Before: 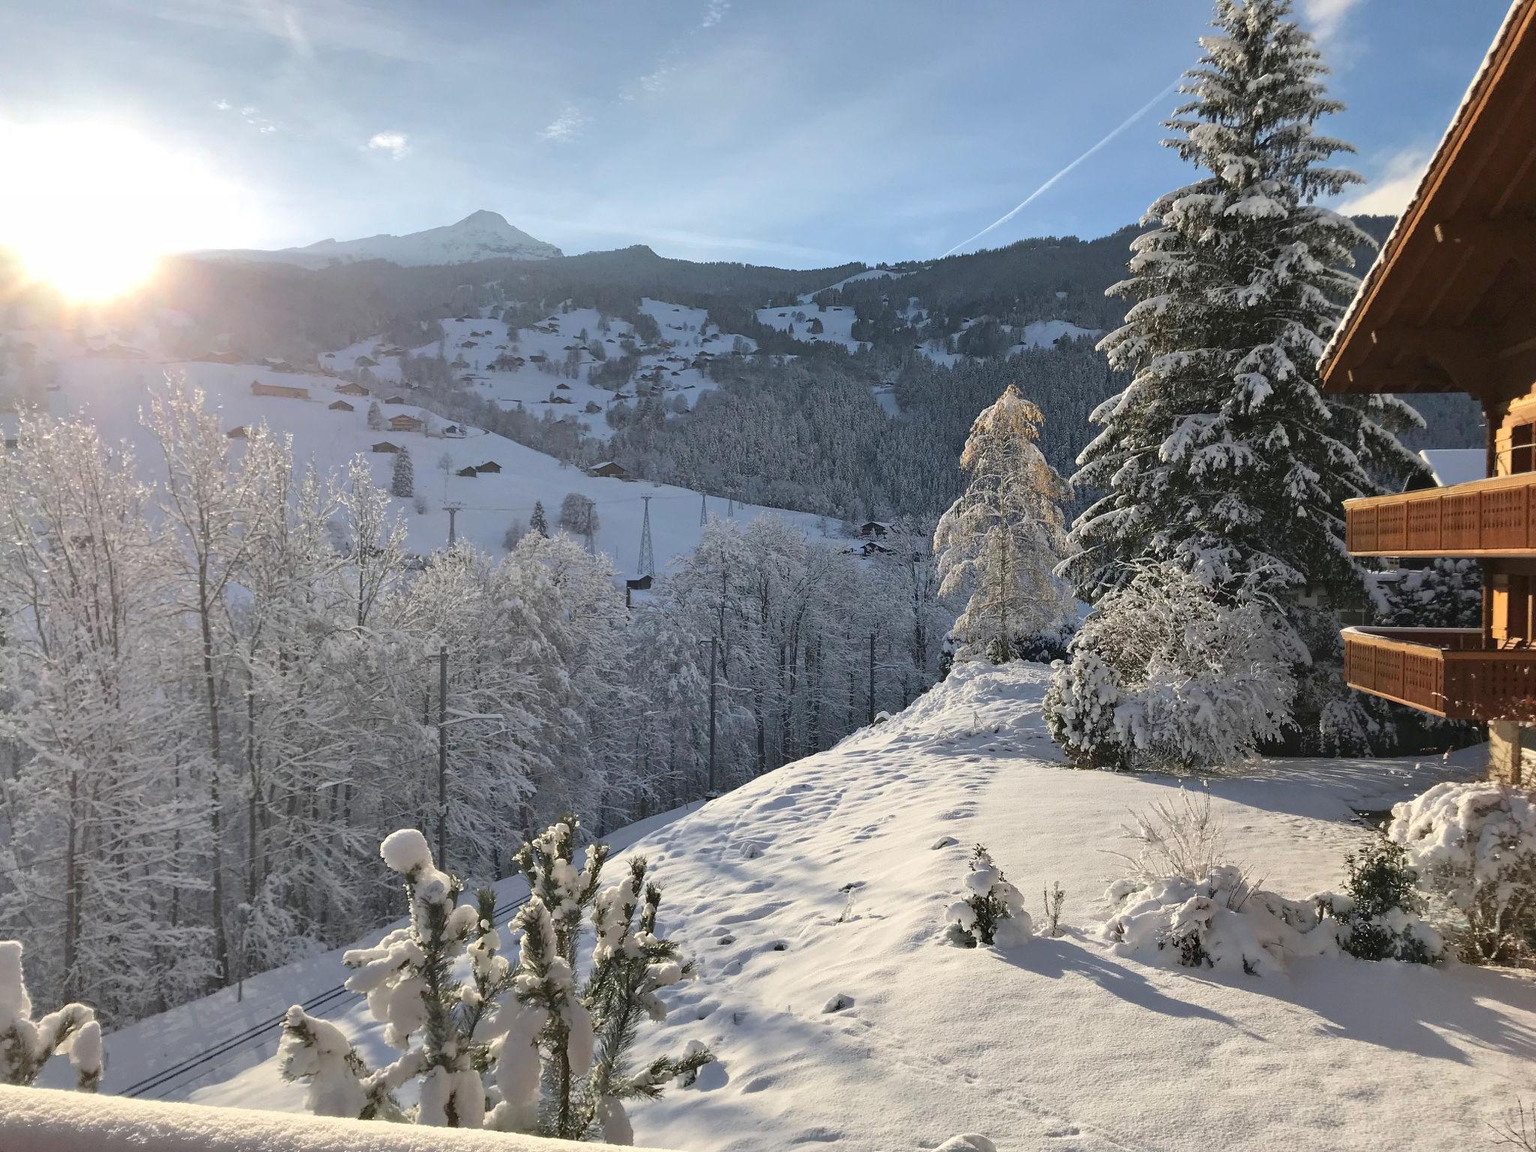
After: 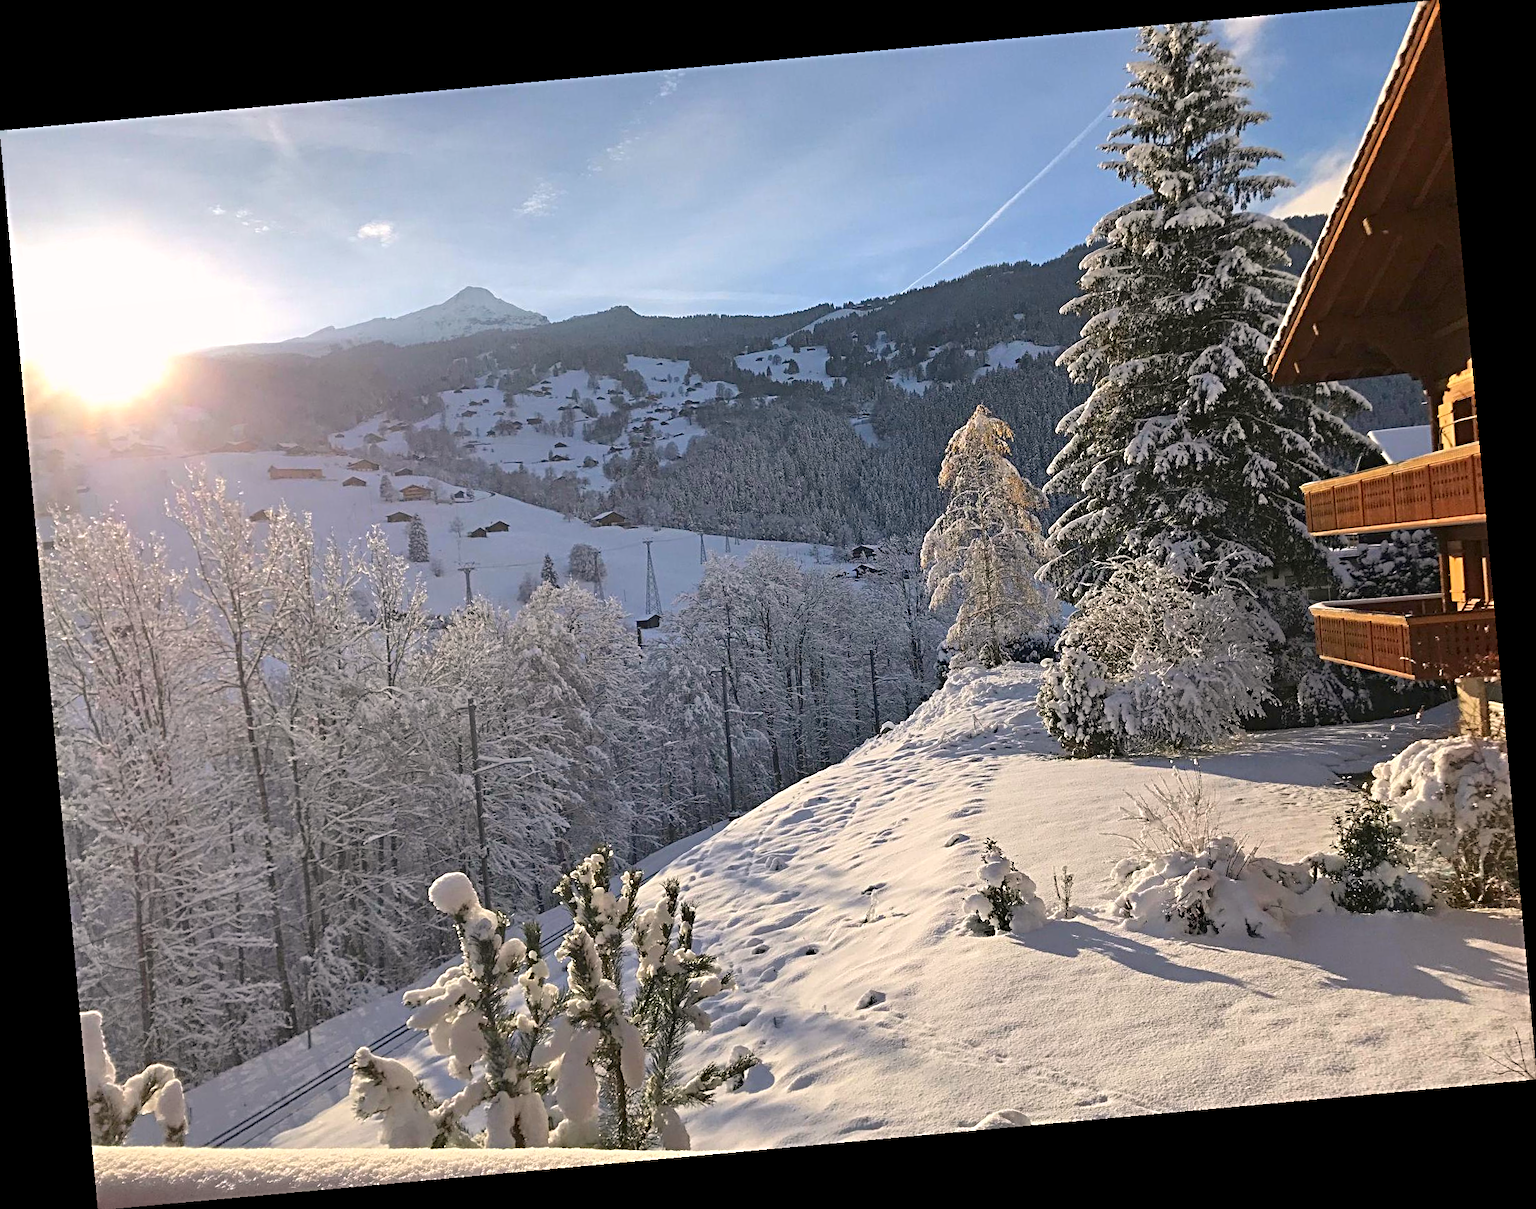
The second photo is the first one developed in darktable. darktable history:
rotate and perspective: rotation -5.2°, automatic cropping off
color correction: highlights a* 3.22, highlights b* 1.93, saturation 1.19
sharpen: radius 4
